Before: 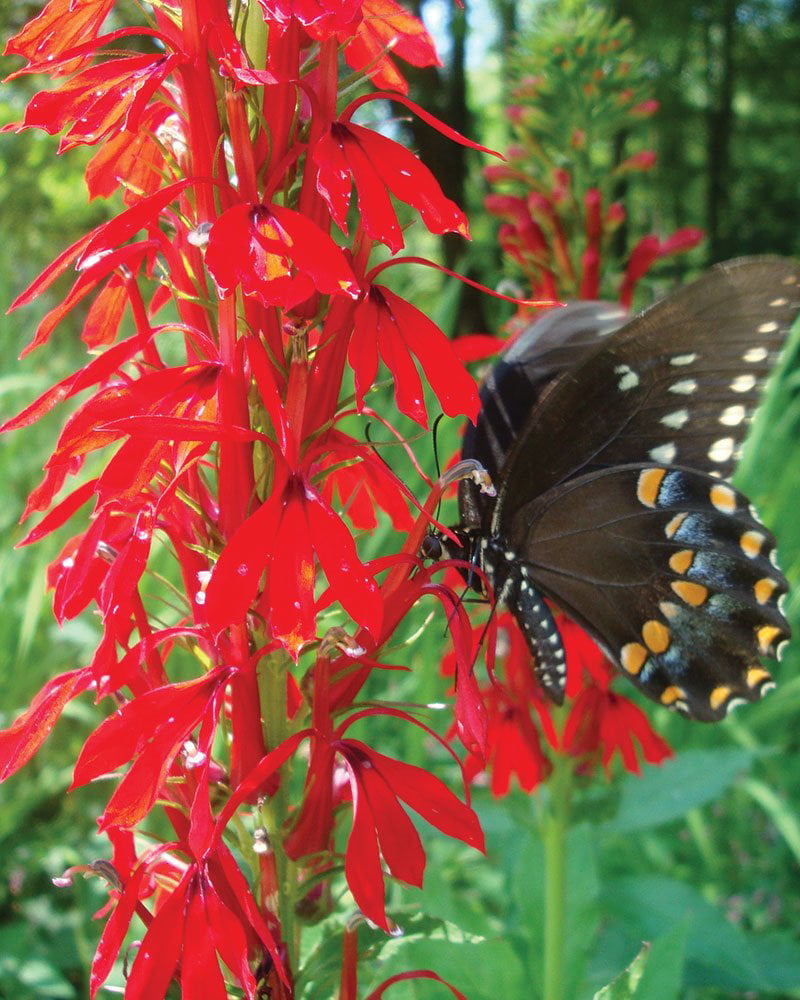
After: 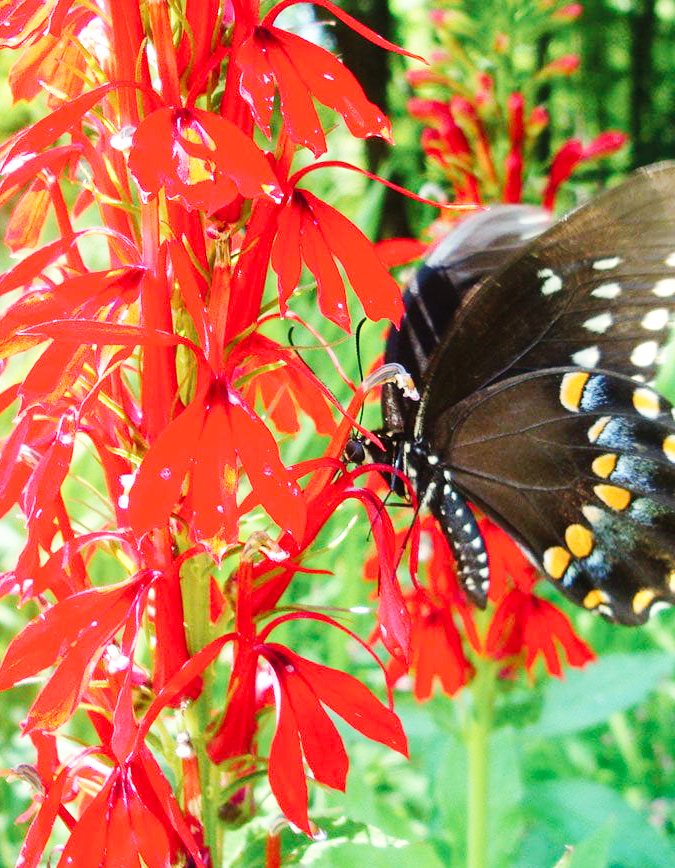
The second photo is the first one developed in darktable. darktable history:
crop and rotate: left 9.635%, top 9.648%, right 5.963%, bottom 3.496%
base curve: curves: ch0 [(0, 0.003) (0.001, 0.002) (0.006, 0.004) (0.02, 0.022) (0.048, 0.086) (0.094, 0.234) (0.162, 0.431) (0.258, 0.629) (0.385, 0.8) (0.548, 0.918) (0.751, 0.988) (1, 1)], preserve colors none
